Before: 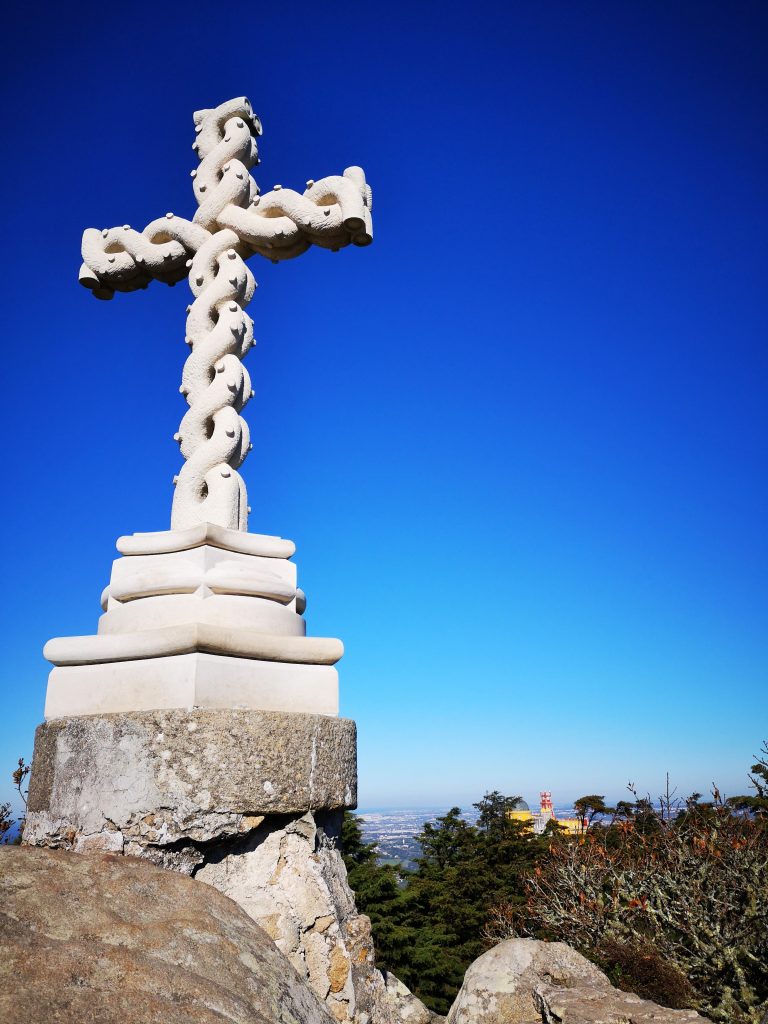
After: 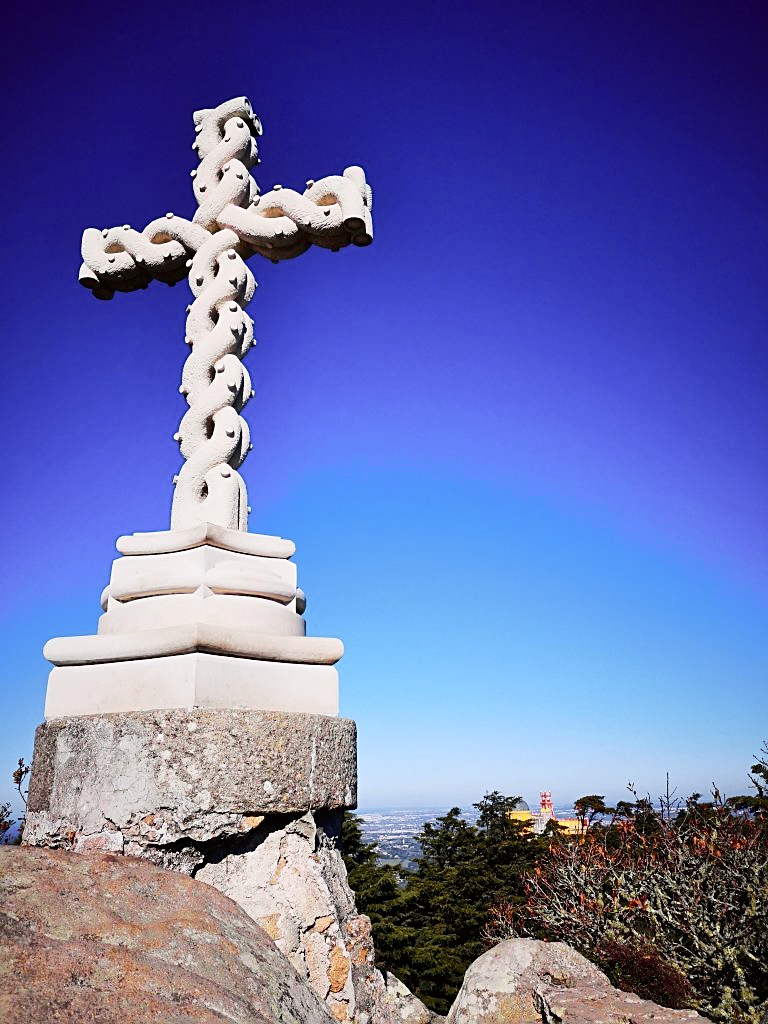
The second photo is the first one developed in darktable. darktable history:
tone curve: curves: ch0 [(0, 0) (0.104, 0.061) (0.239, 0.201) (0.327, 0.317) (0.401, 0.443) (0.489, 0.566) (0.65, 0.68) (0.832, 0.858) (1, 0.977)]; ch1 [(0, 0) (0.161, 0.092) (0.35, 0.33) (0.379, 0.401) (0.447, 0.476) (0.495, 0.499) (0.515, 0.518) (0.534, 0.557) (0.602, 0.625) (0.712, 0.706) (1, 1)]; ch2 [(0, 0) (0.359, 0.372) (0.437, 0.437) (0.502, 0.501) (0.55, 0.534) (0.592, 0.601) (0.647, 0.64) (1, 1)], color space Lab, independent channels, preserve colors none
sharpen: on, module defaults
tone equalizer: on, module defaults
